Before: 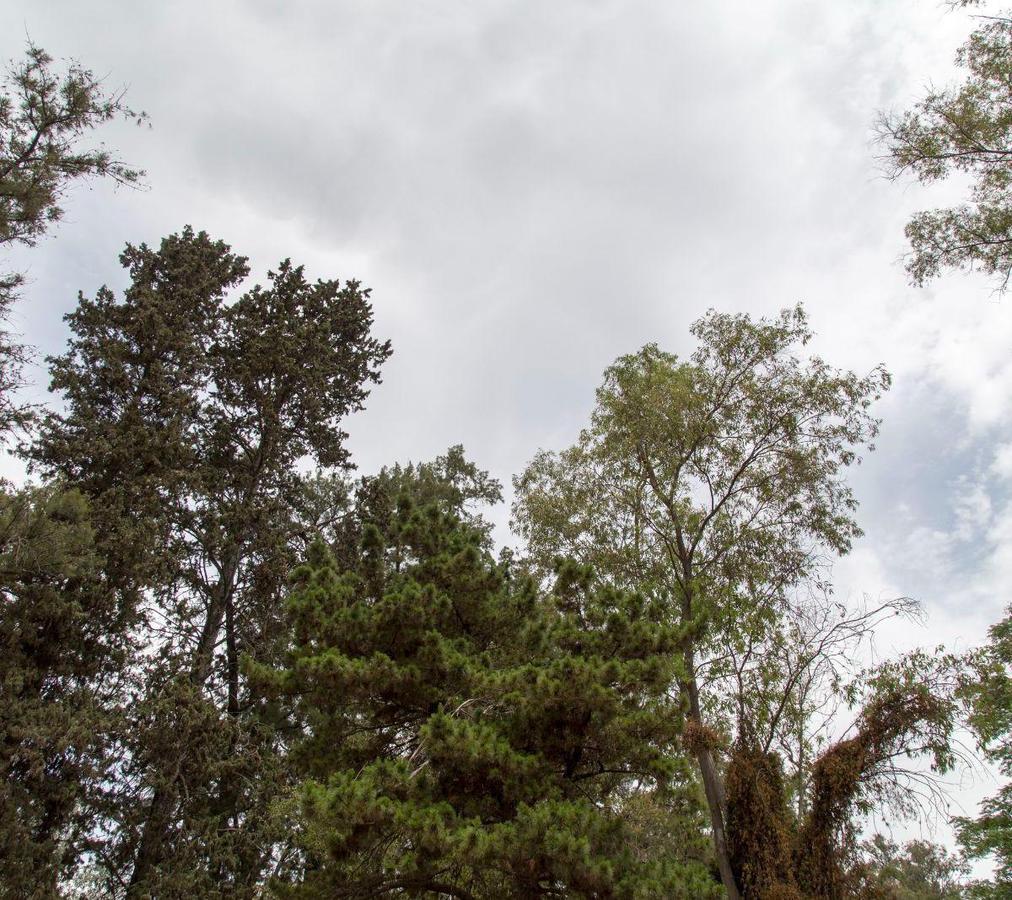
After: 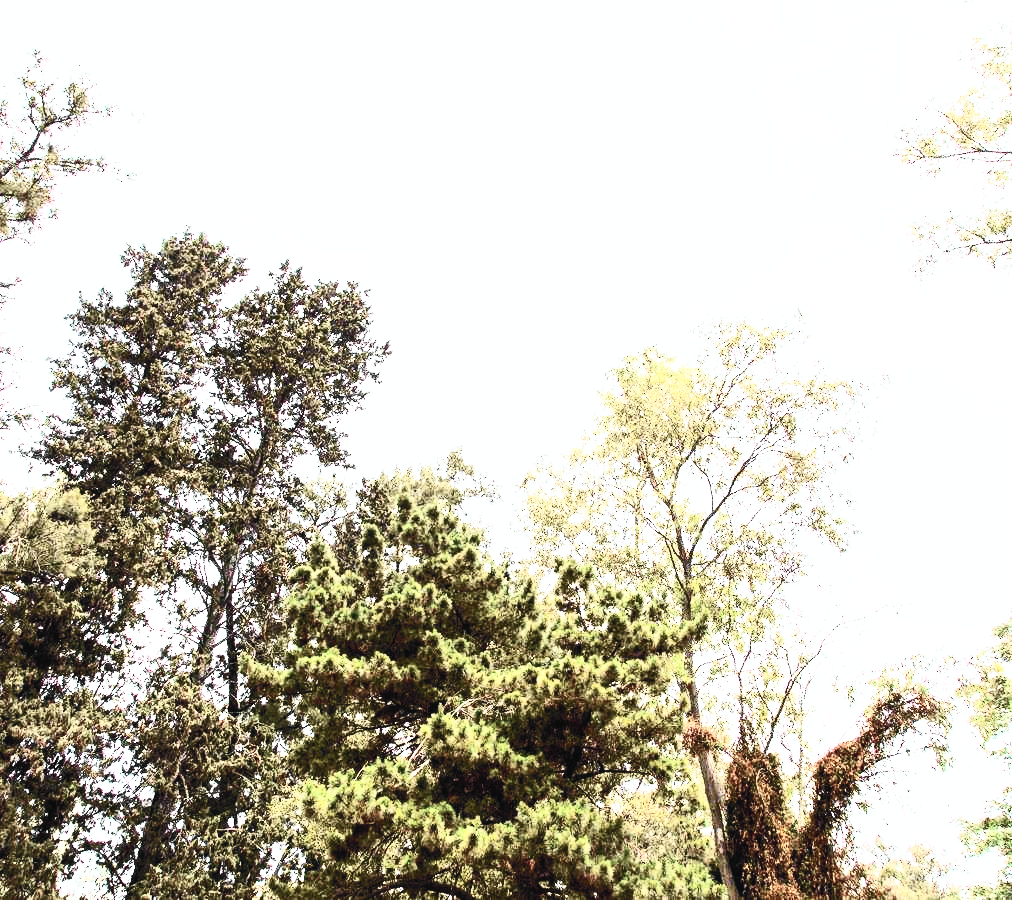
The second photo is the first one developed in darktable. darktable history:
tone curve: curves: ch0 [(0, 0.015) (0.037, 0.032) (0.131, 0.113) (0.275, 0.26) (0.497, 0.531) (0.617, 0.663) (0.704, 0.748) (0.813, 0.842) (0.911, 0.931) (0.997, 1)]; ch1 [(0, 0) (0.301, 0.3) (0.444, 0.438) (0.493, 0.494) (0.501, 0.499) (0.534, 0.543) (0.582, 0.605) (0.658, 0.687) (0.746, 0.79) (1, 1)]; ch2 [(0, 0) (0.246, 0.234) (0.36, 0.356) (0.415, 0.426) (0.476, 0.492) (0.502, 0.499) (0.525, 0.513) (0.533, 0.534) (0.586, 0.598) (0.634, 0.643) (0.706, 0.717) (0.853, 0.83) (1, 0.951)], color space Lab, independent channels, preserve colors none
contrast brightness saturation: contrast 0.569, brightness 0.569, saturation -0.328
base curve: curves: ch0 [(0, 0) (0.007, 0.004) (0.027, 0.03) (0.046, 0.07) (0.207, 0.54) (0.442, 0.872) (0.673, 0.972) (1, 1)], preserve colors none
exposure: black level correction 0.001, exposure 0.499 EV, compensate highlight preservation false
